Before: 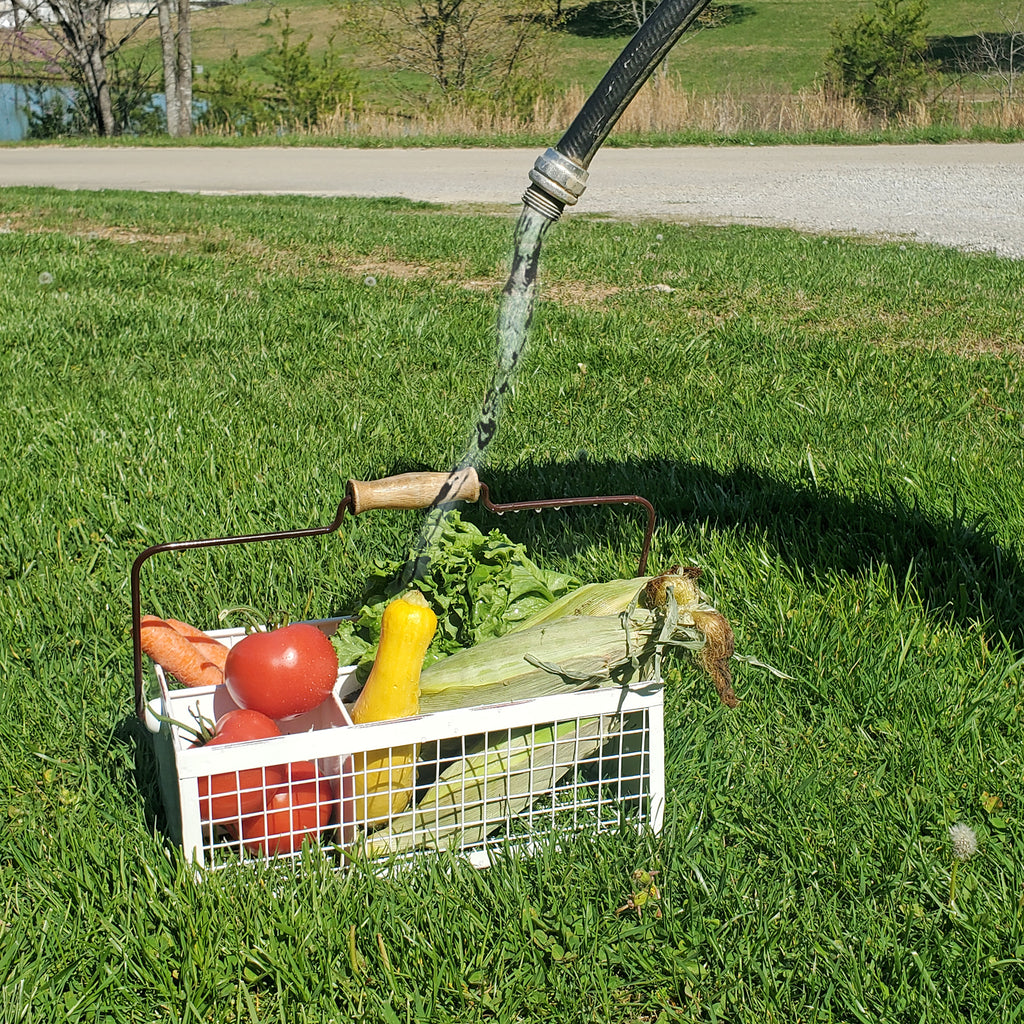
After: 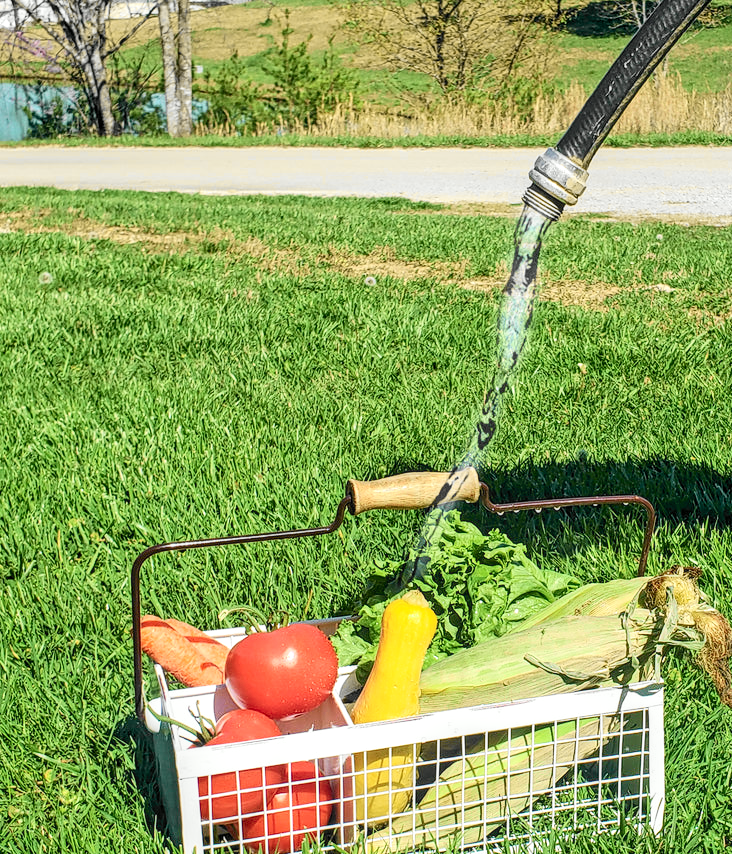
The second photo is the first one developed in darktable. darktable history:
local contrast: on, module defaults
crop: right 28.506%, bottom 16.568%
tone curve: curves: ch0 [(0, 0) (0.055, 0.057) (0.258, 0.307) (0.434, 0.543) (0.517, 0.657) (0.745, 0.874) (1, 1)]; ch1 [(0, 0) (0.346, 0.307) (0.418, 0.383) (0.46, 0.439) (0.482, 0.493) (0.502, 0.497) (0.517, 0.506) (0.55, 0.561) (0.588, 0.61) (0.646, 0.688) (1, 1)]; ch2 [(0, 0) (0.346, 0.34) (0.431, 0.45) (0.485, 0.499) (0.5, 0.503) (0.527, 0.508) (0.545, 0.562) (0.679, 0.706) (1, 1)], color space Lab, independent channels, preserve colors none
